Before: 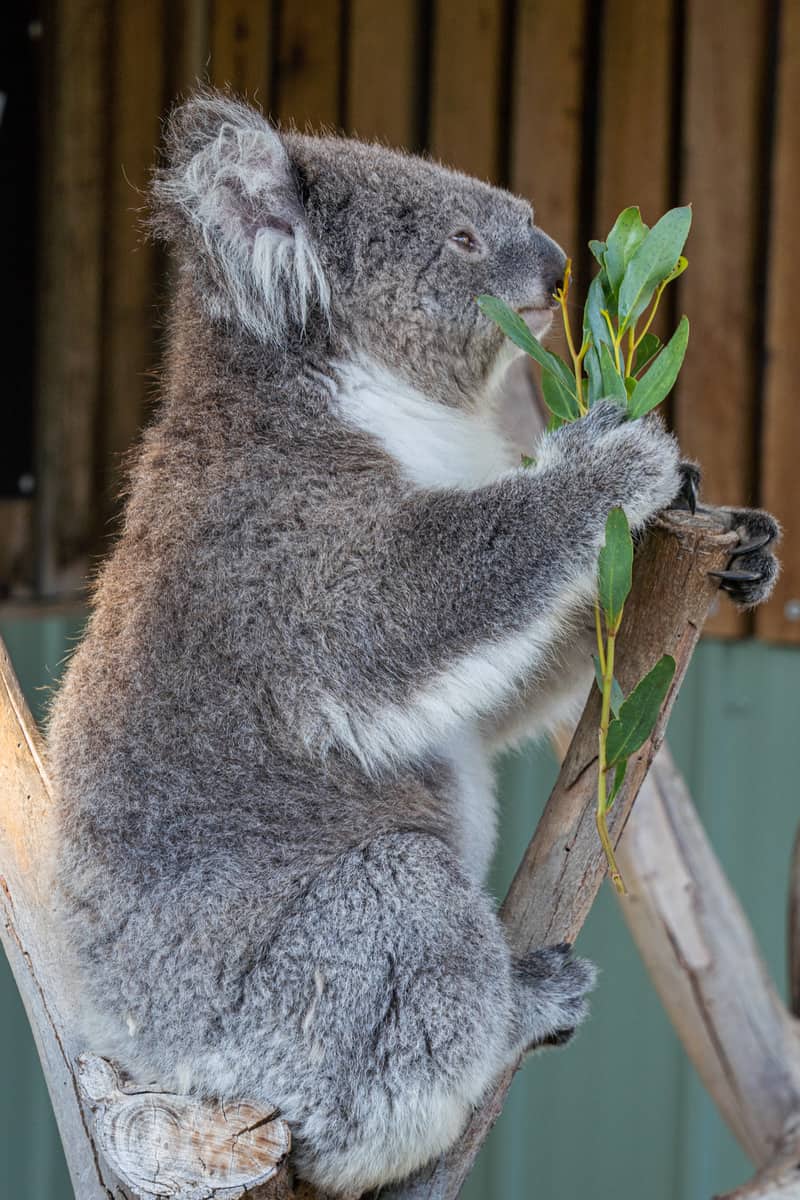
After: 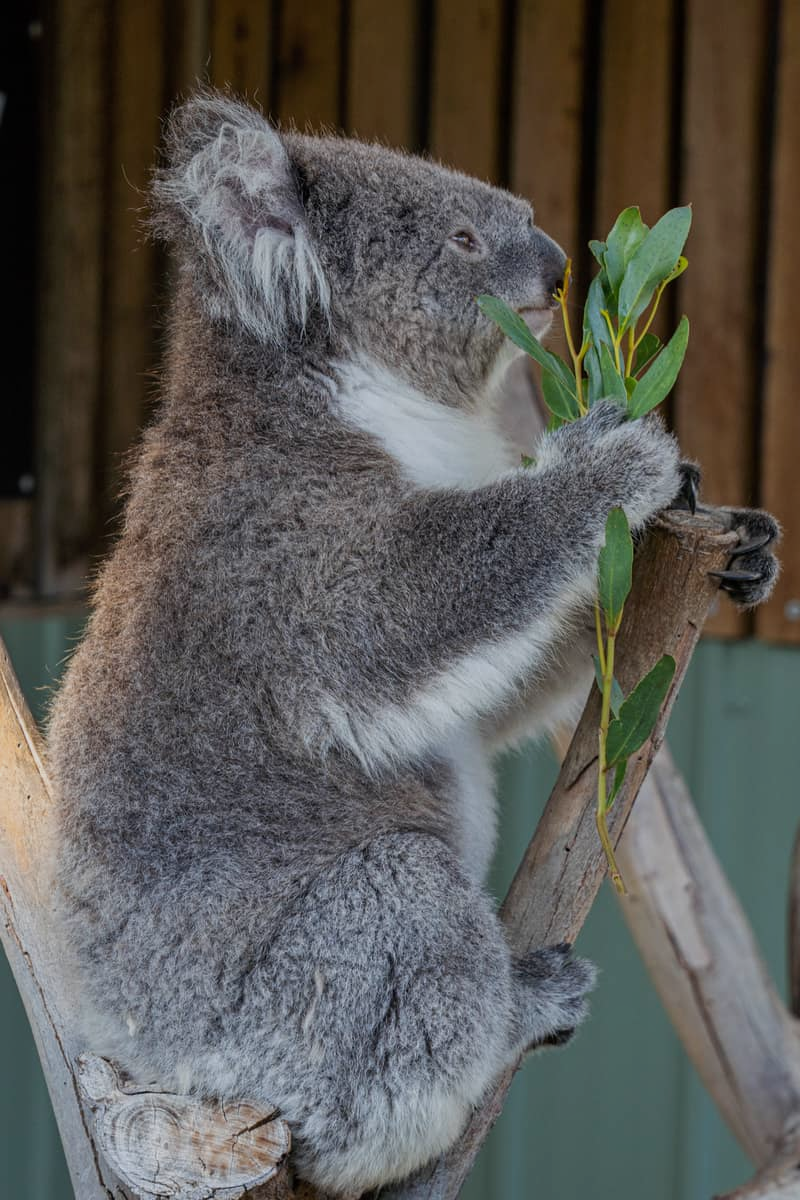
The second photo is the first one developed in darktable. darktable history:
exposure: exposure -0.492 EV, compensate highlight preservation false
tone equalizer: on, module defaults
